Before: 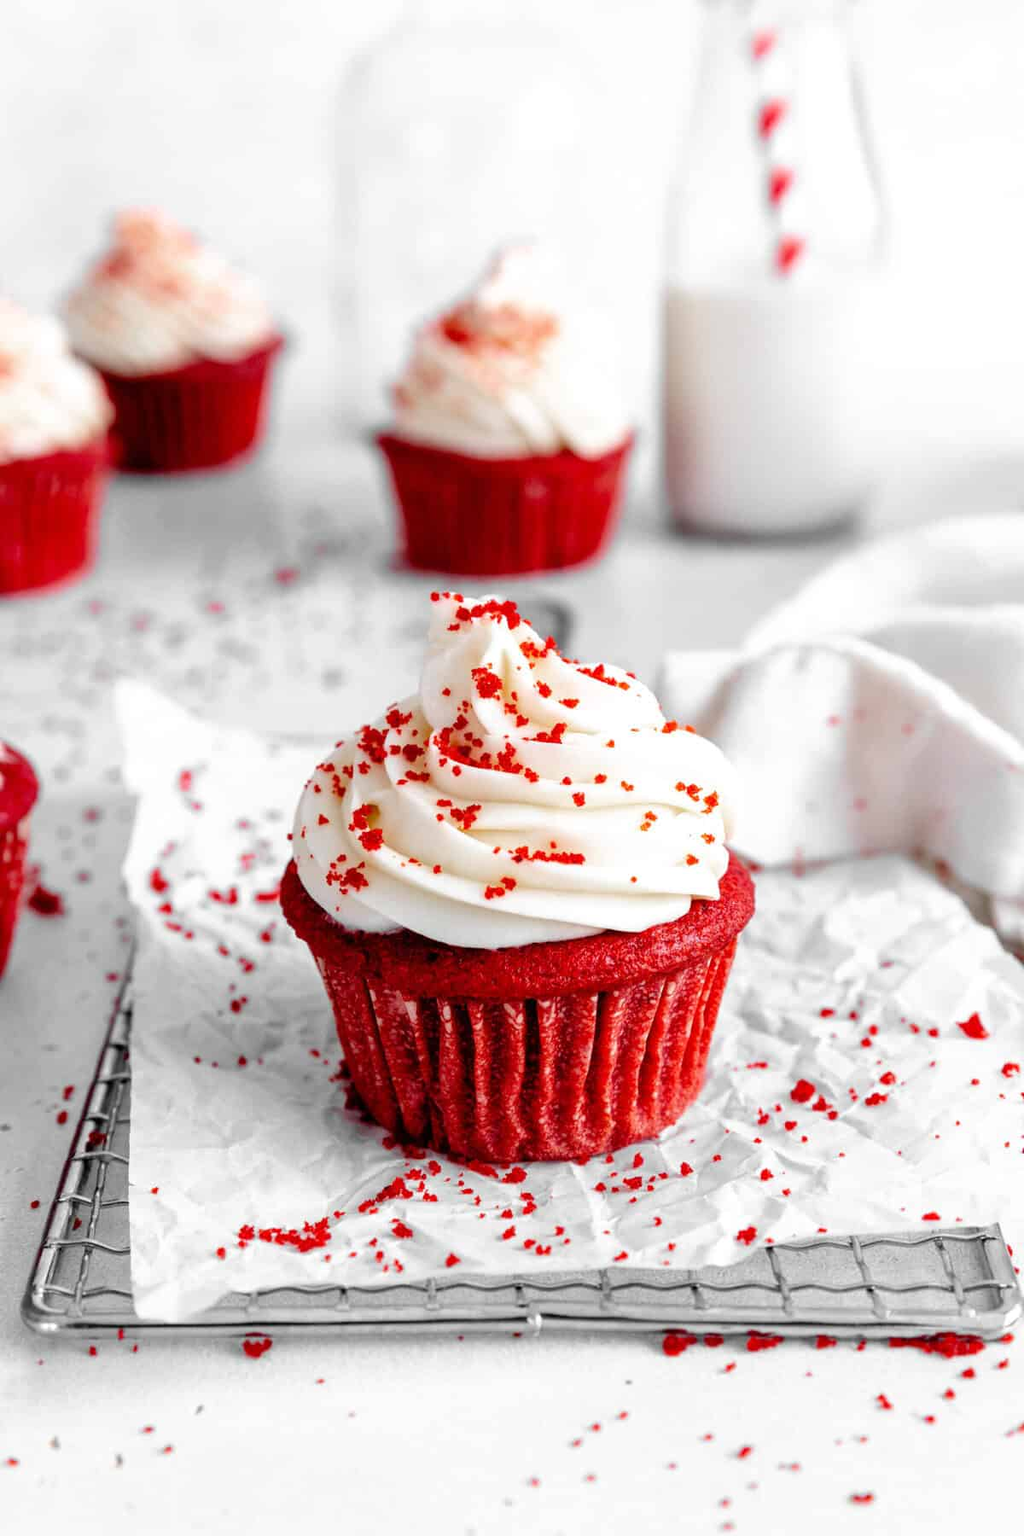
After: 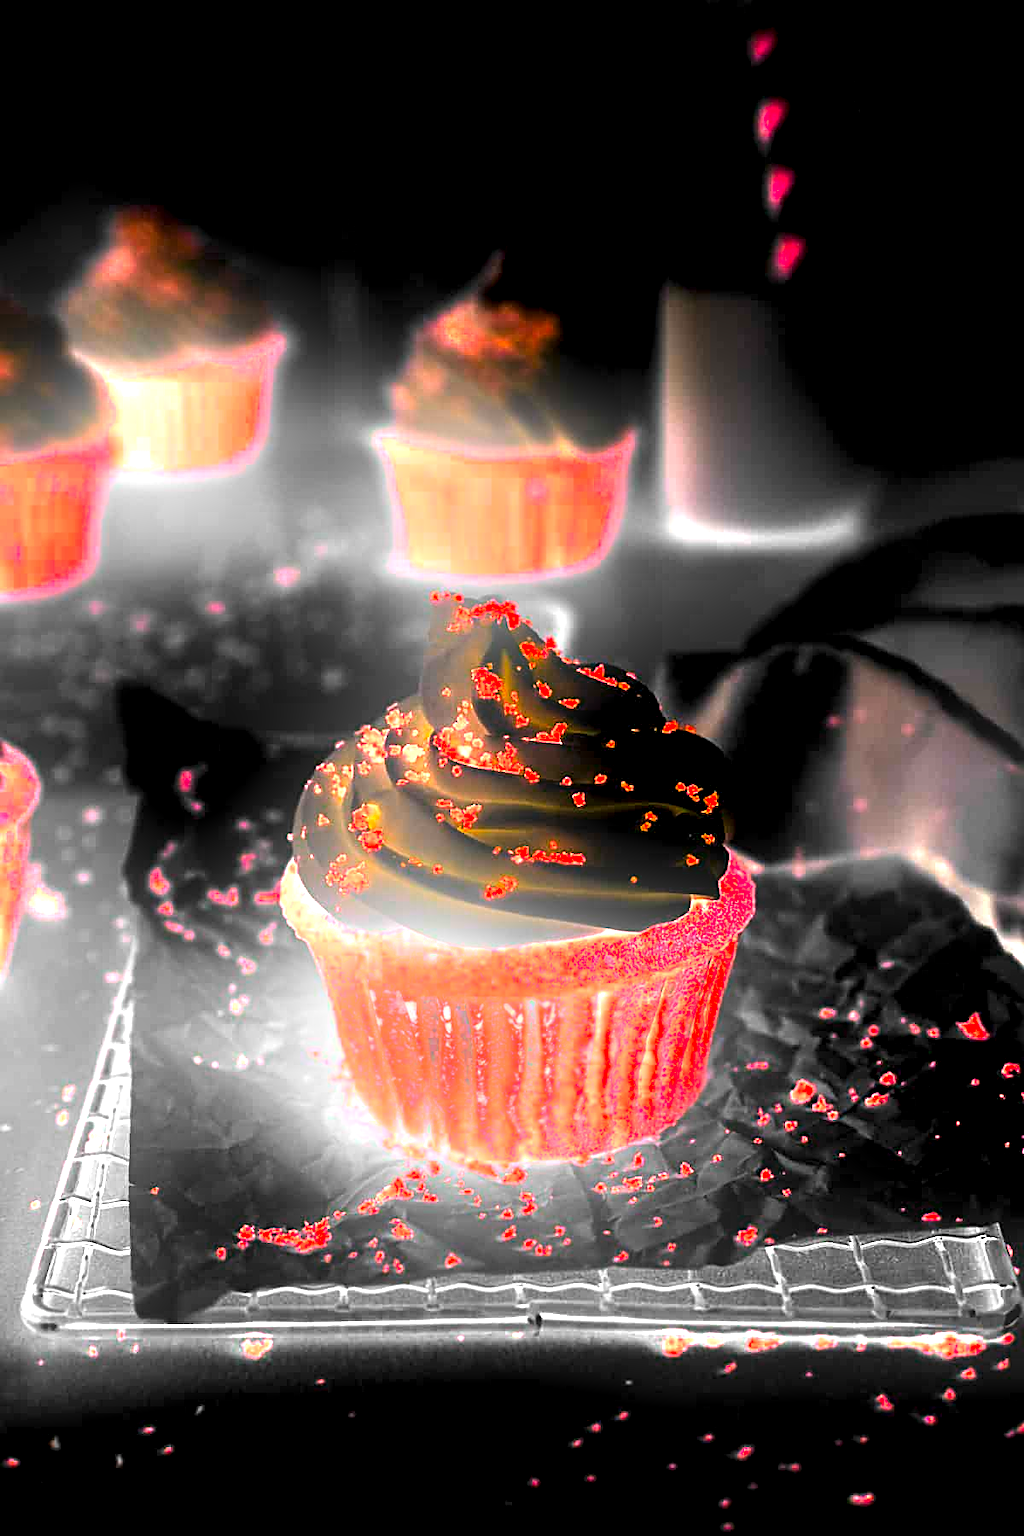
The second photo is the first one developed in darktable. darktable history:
sharpen: on, module defaults
exposure: black level correction 0.001, exposure 2.607 EV, compensate exposure bias true, compensate highlight preservation false
bloom: on, module defaults
